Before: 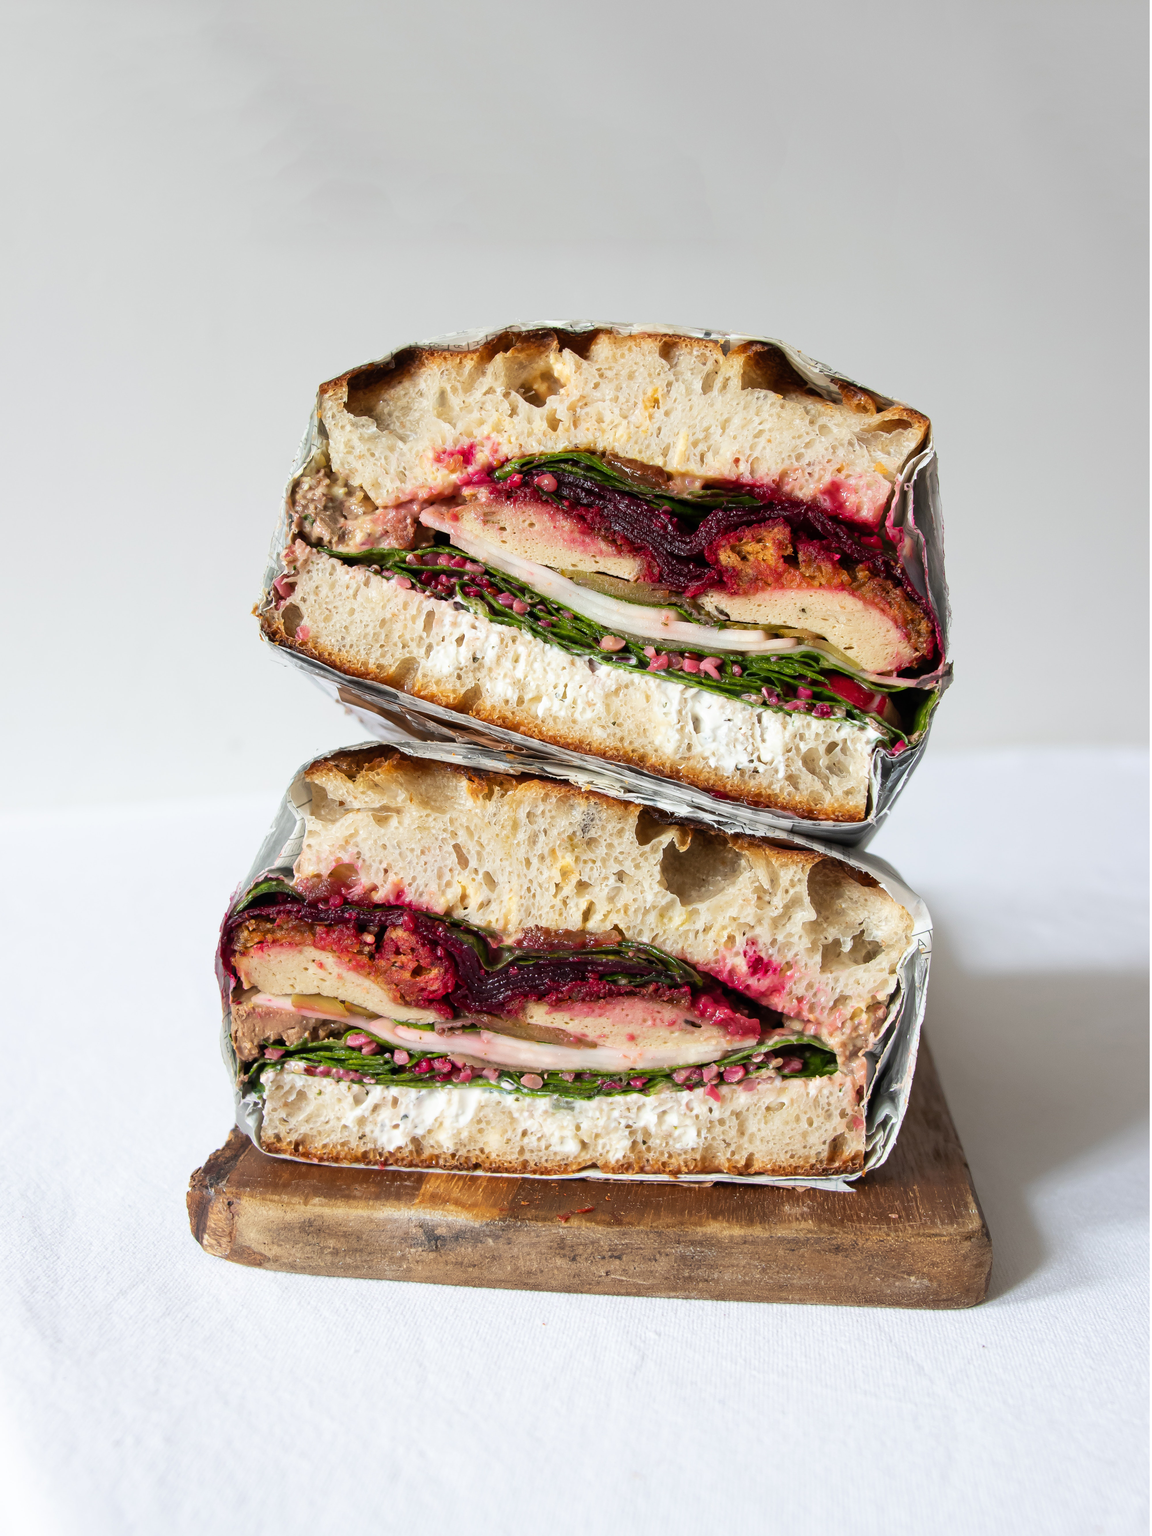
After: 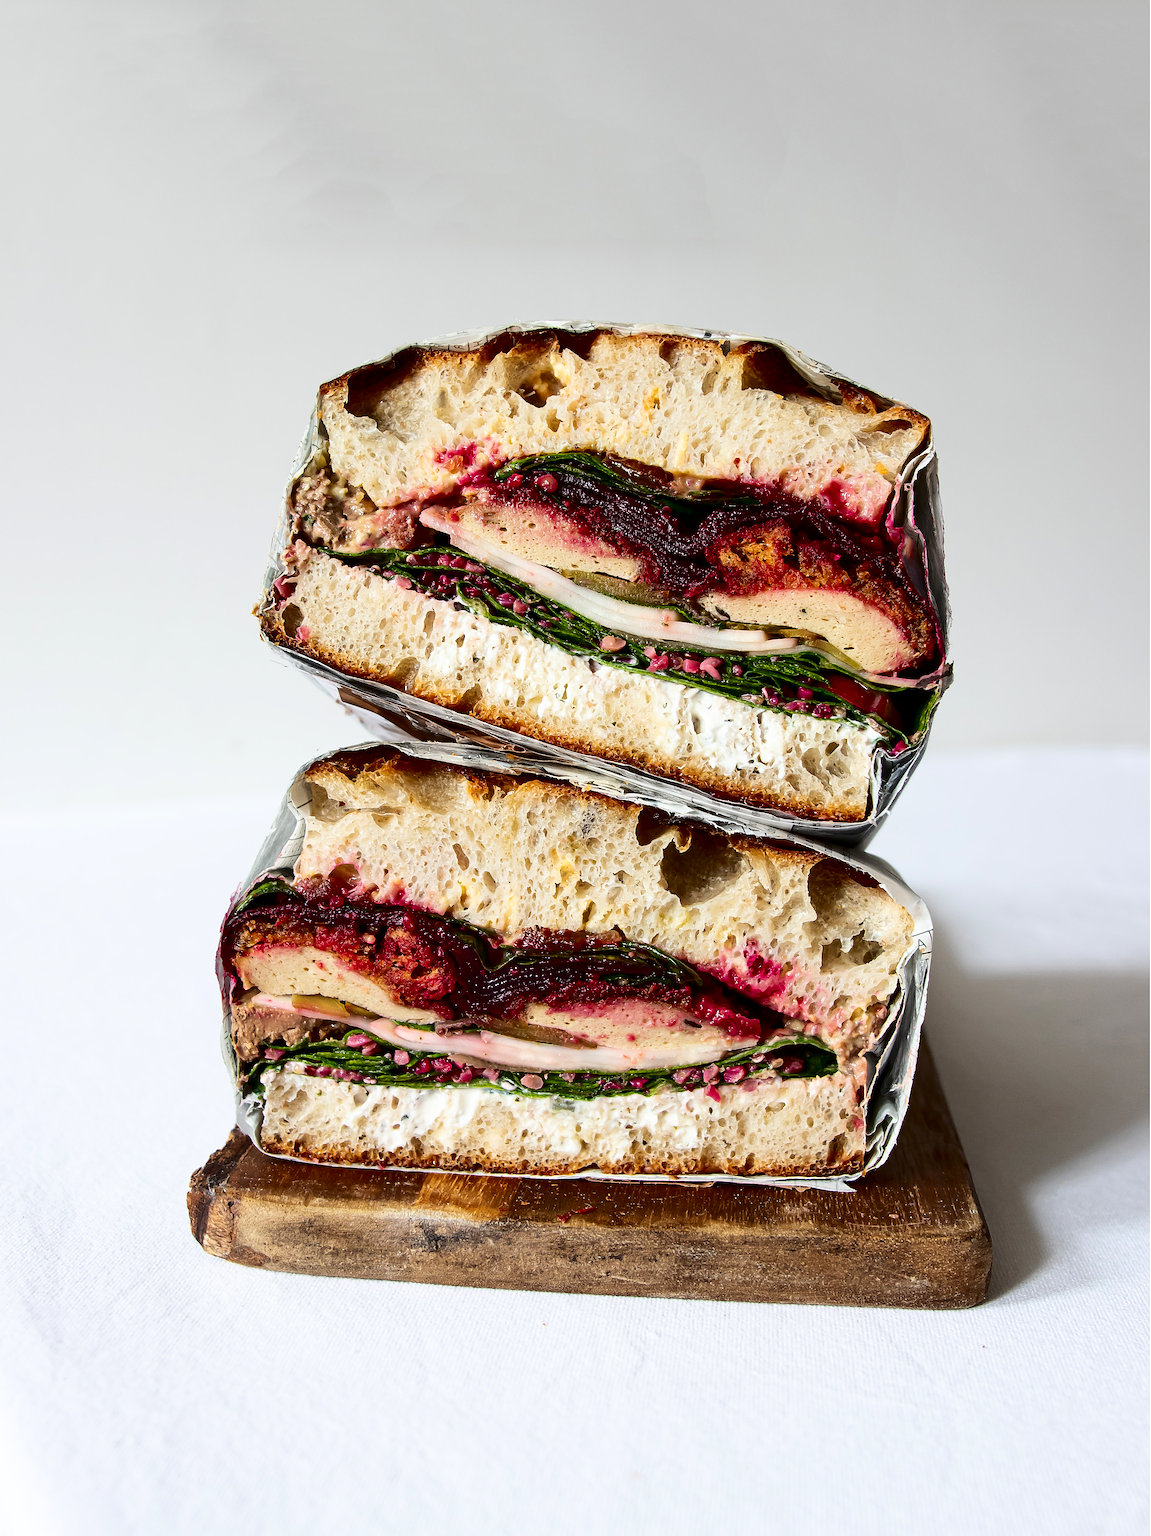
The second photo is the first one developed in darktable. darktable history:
contrast brightness saturation: contrast 0.241, brightness -0.221, saturation 0.139
sharpen: radius 2.763
